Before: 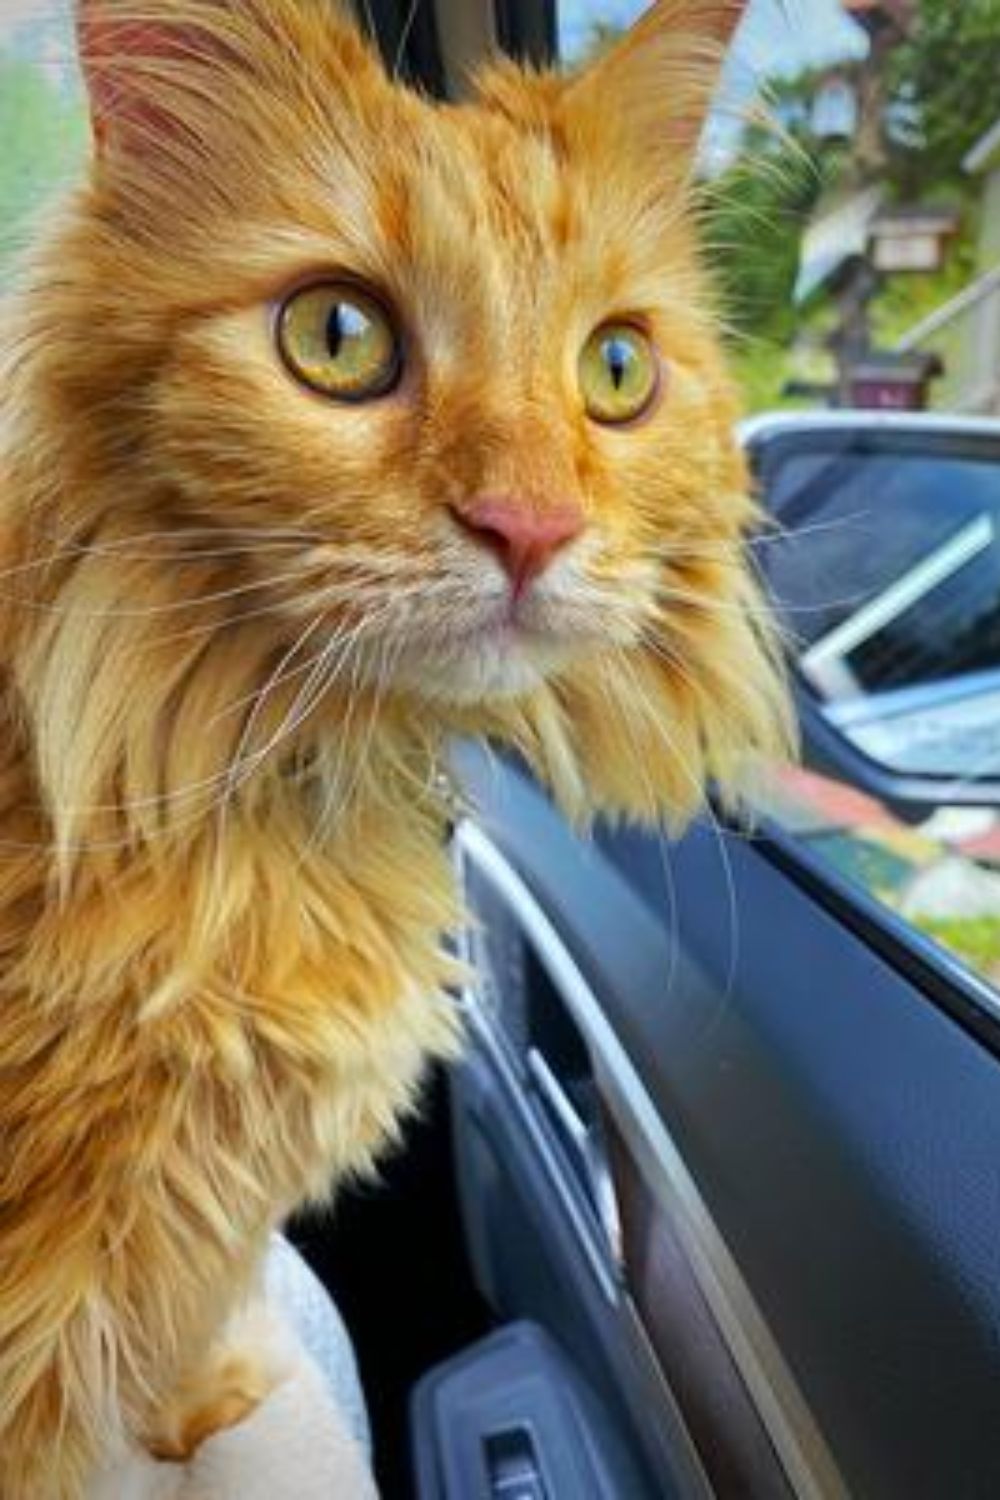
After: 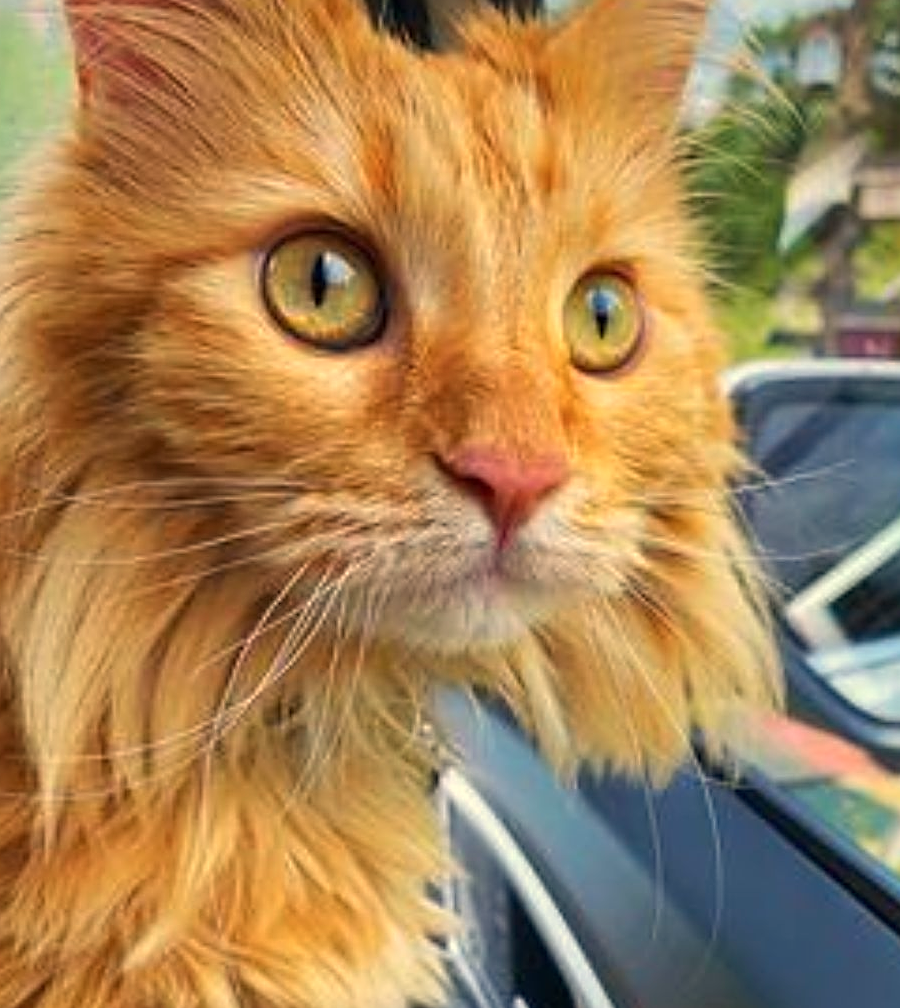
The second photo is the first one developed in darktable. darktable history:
white balance: red 1.138, green 0.996, blue 0.812
crop: left 1.509%, top 3.452%, right 7.696%, bottom 28.452%
sharpen: on, module defaults
color calibration: illuminant as shot in camera, x 0.358, y 0.373, temperature 4628.91 K
